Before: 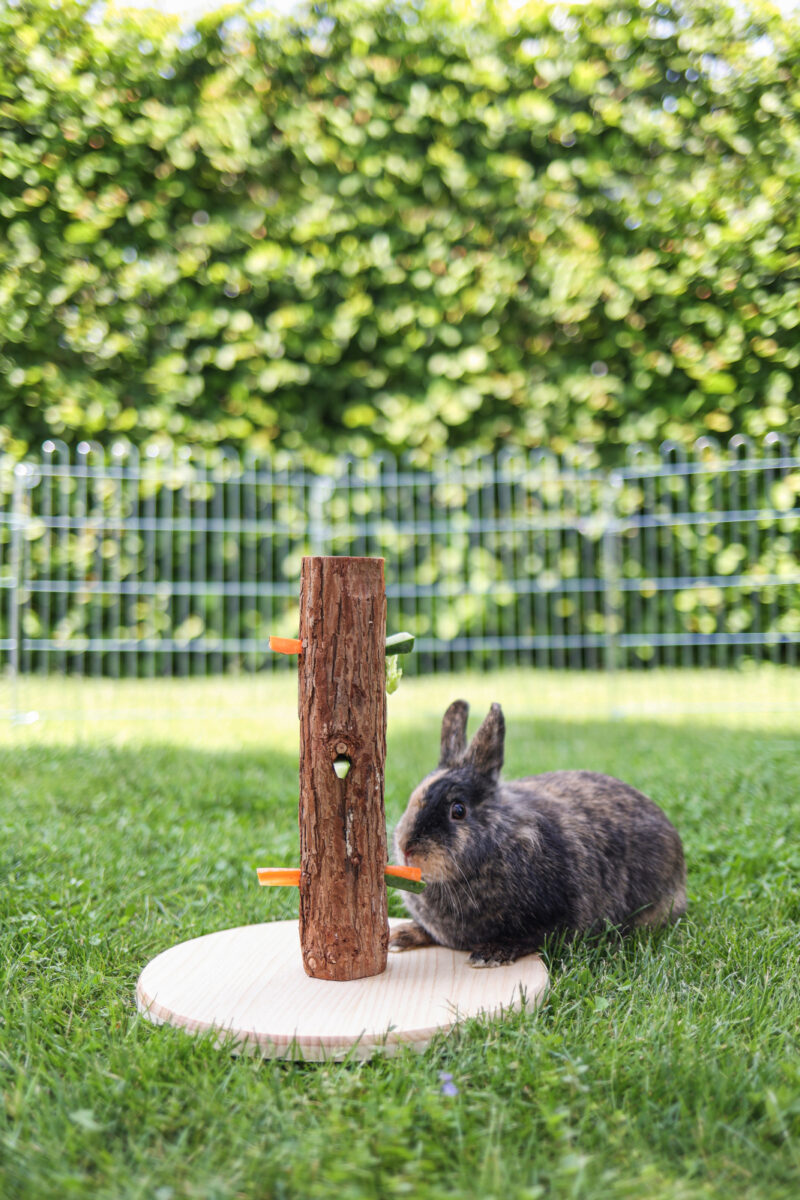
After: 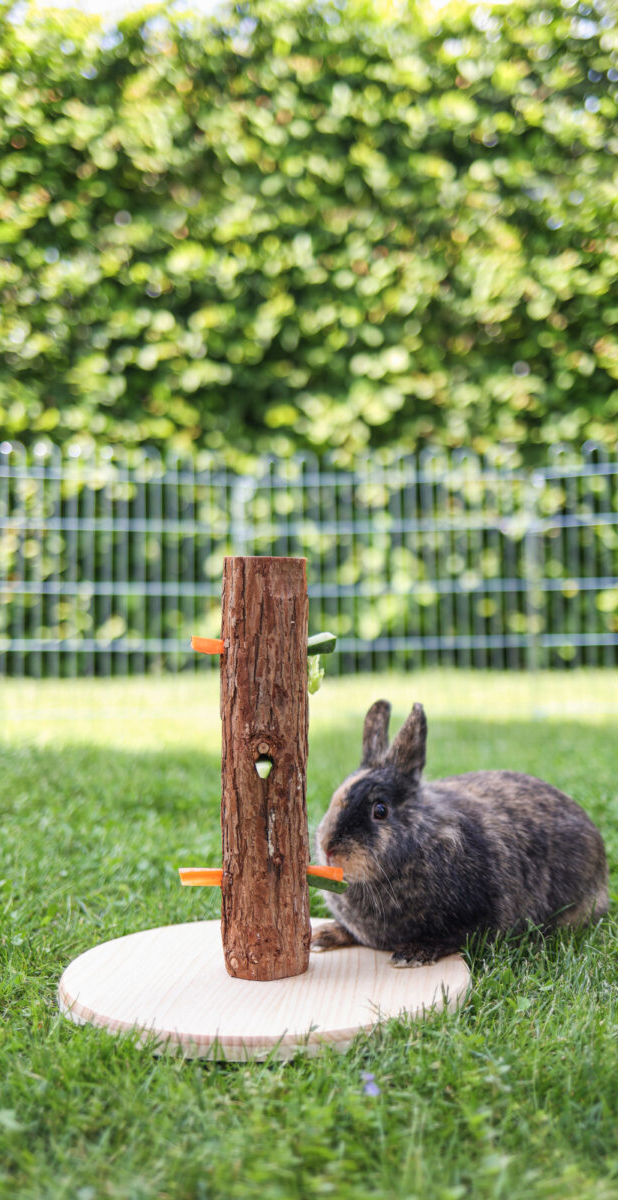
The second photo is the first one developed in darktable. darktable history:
crop: left 9.848%, right 12.836%
